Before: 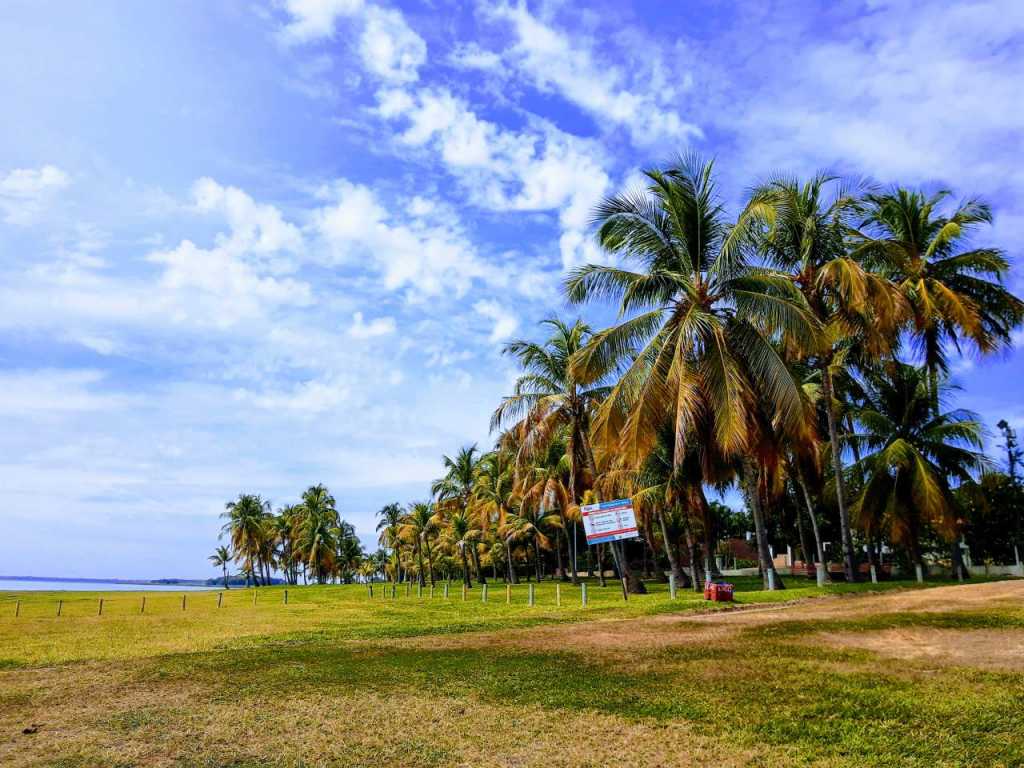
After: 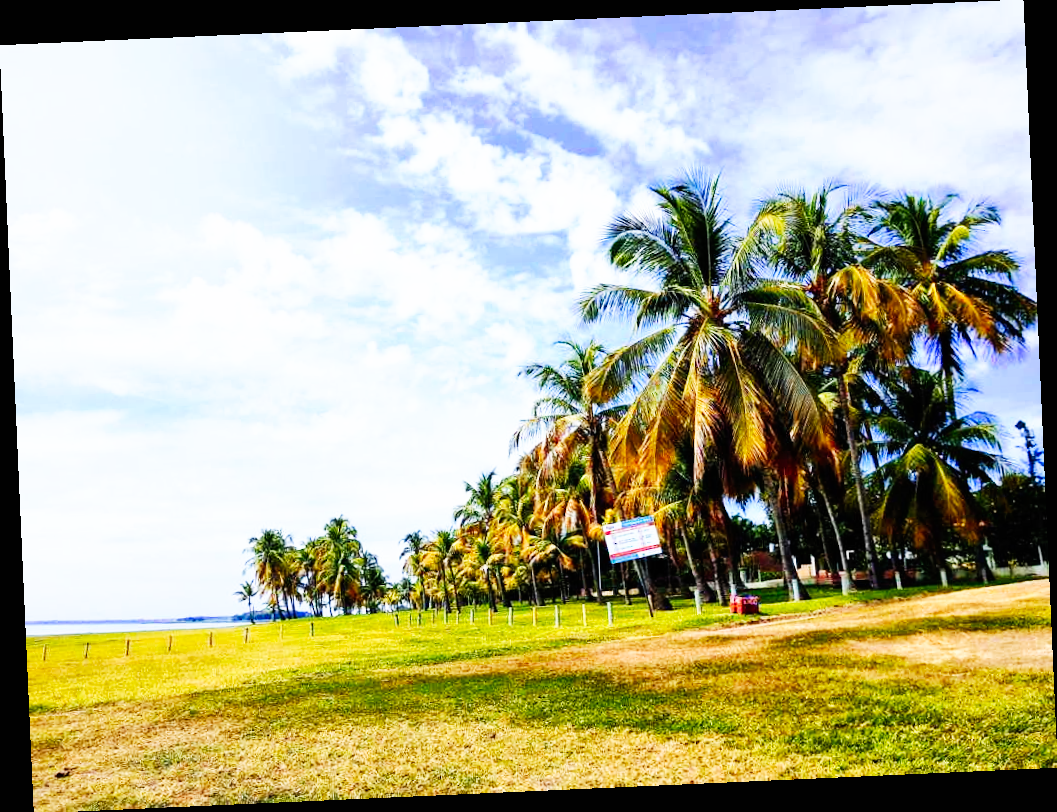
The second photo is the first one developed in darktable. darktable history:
rotate and perspective: rotation -2.56°, automatic cropping off
base curve: curves: ch0 [(0, 0) (0.007, 0.004) (0.027, 0.03) (0.046, 0.07) (0.207, 0.54) (0.442, 0.872) (0.673, 0.972) (1, 1)], preserve colors none
